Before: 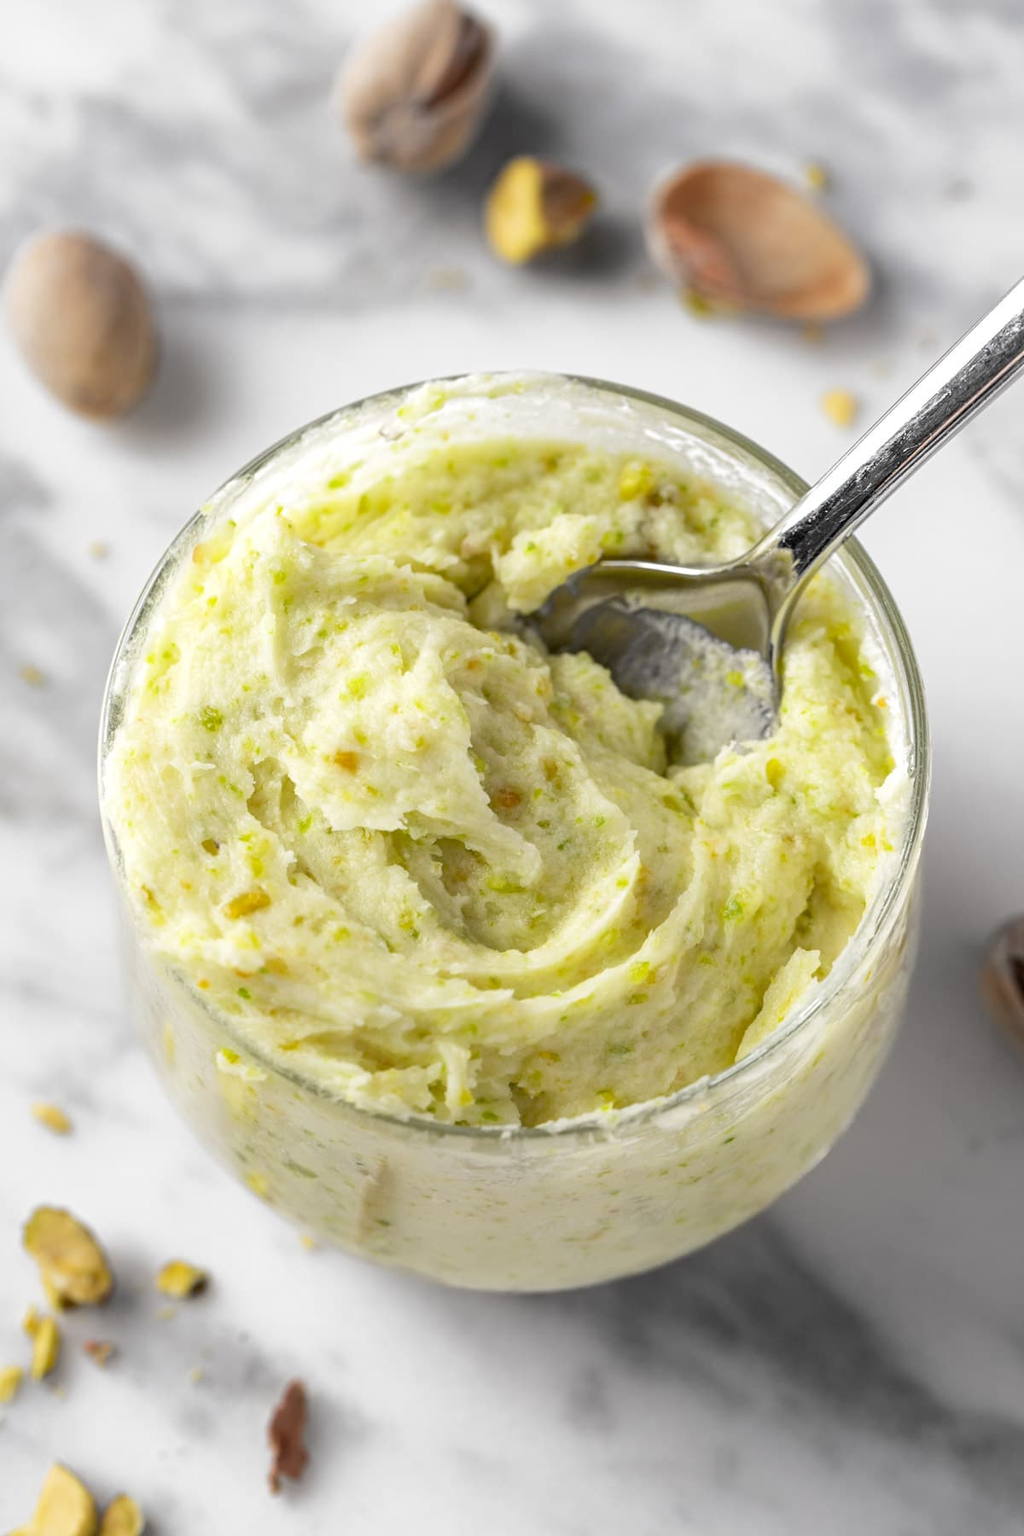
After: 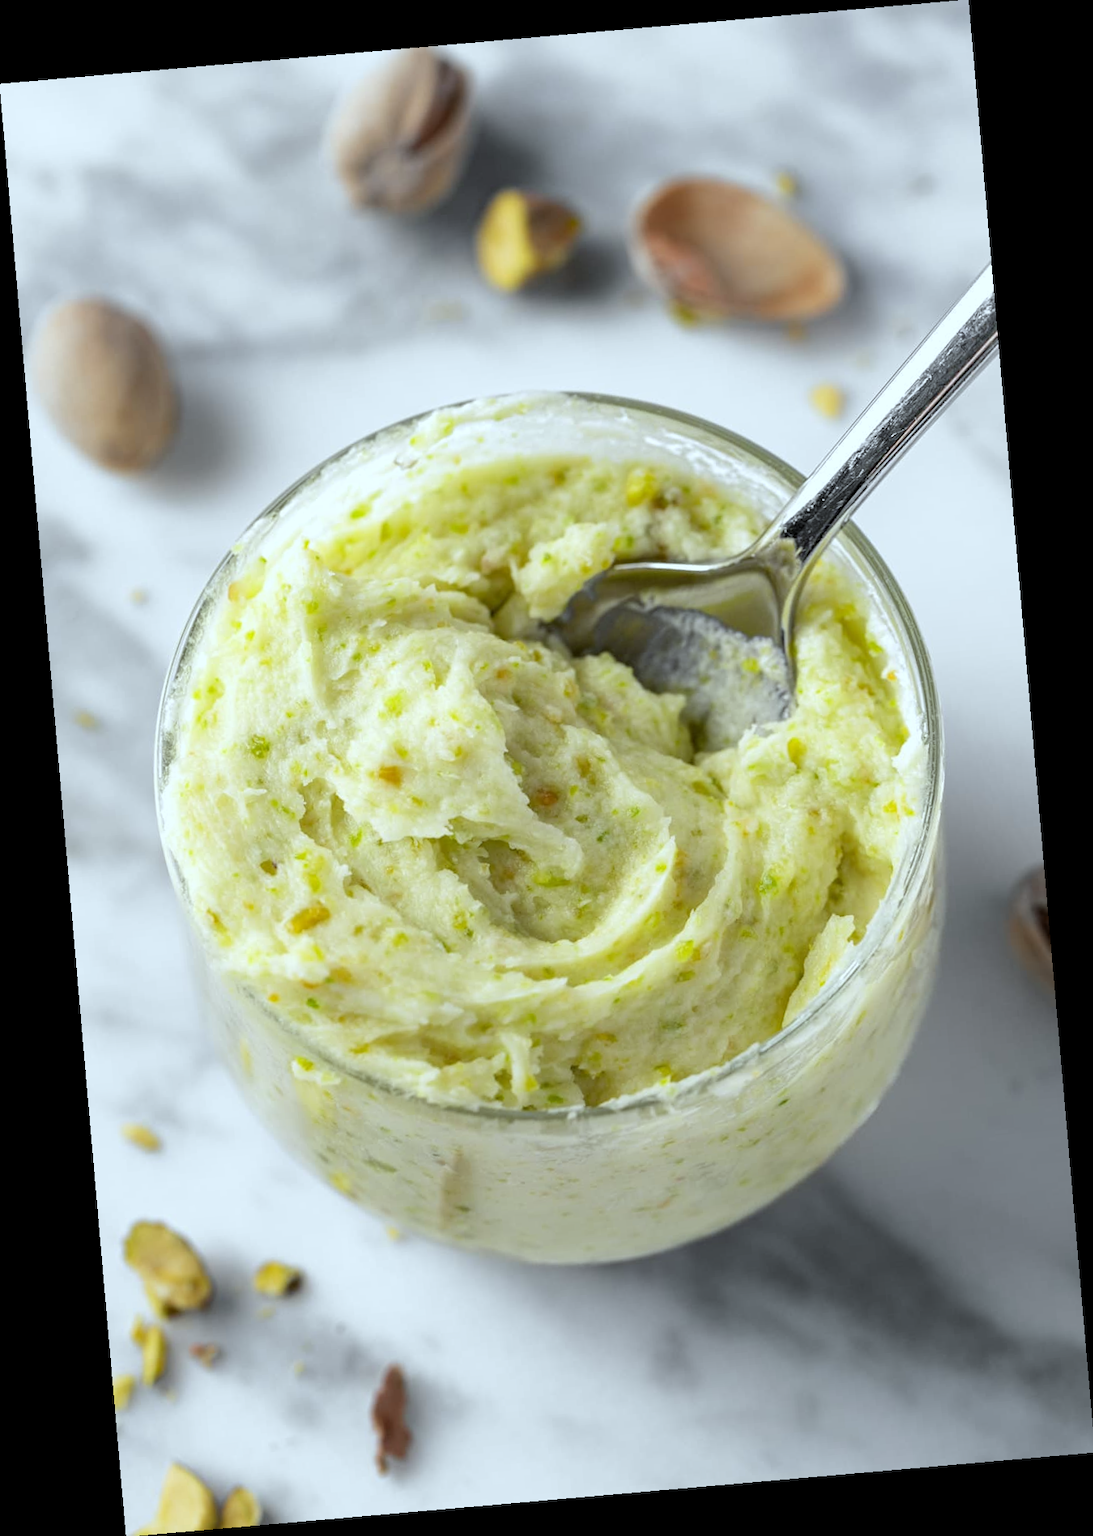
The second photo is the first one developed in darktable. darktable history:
rotate and perspective: rotation -4.98°, automatic cropping off
white balance: red 0.925, blue 1.046
